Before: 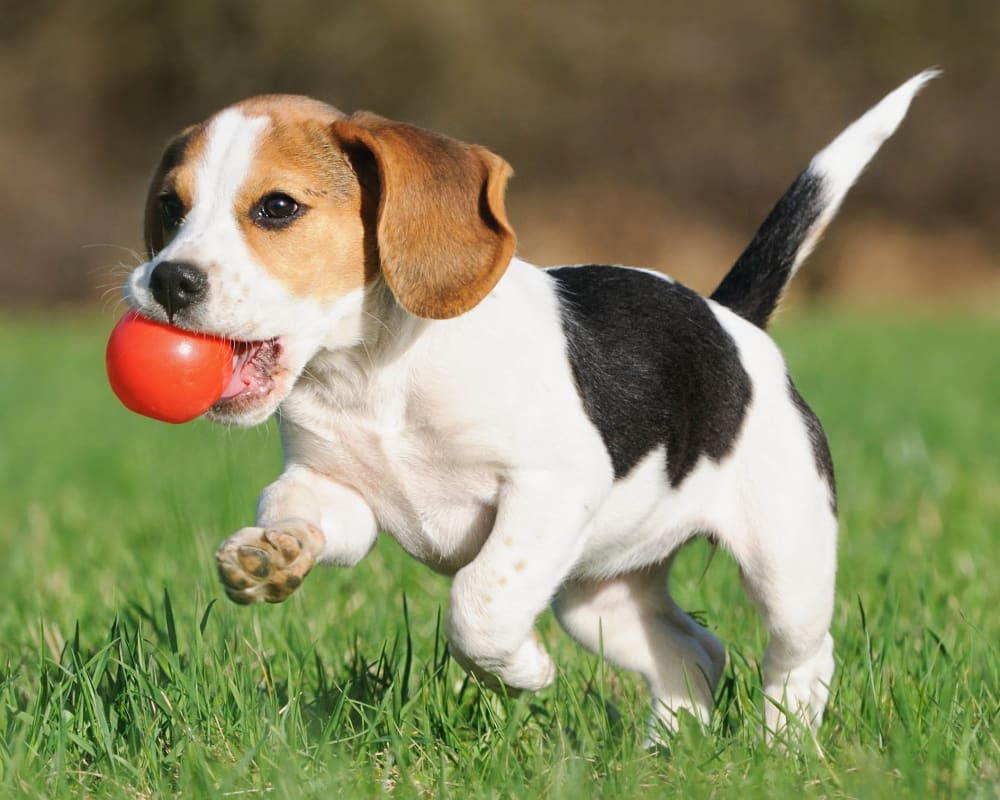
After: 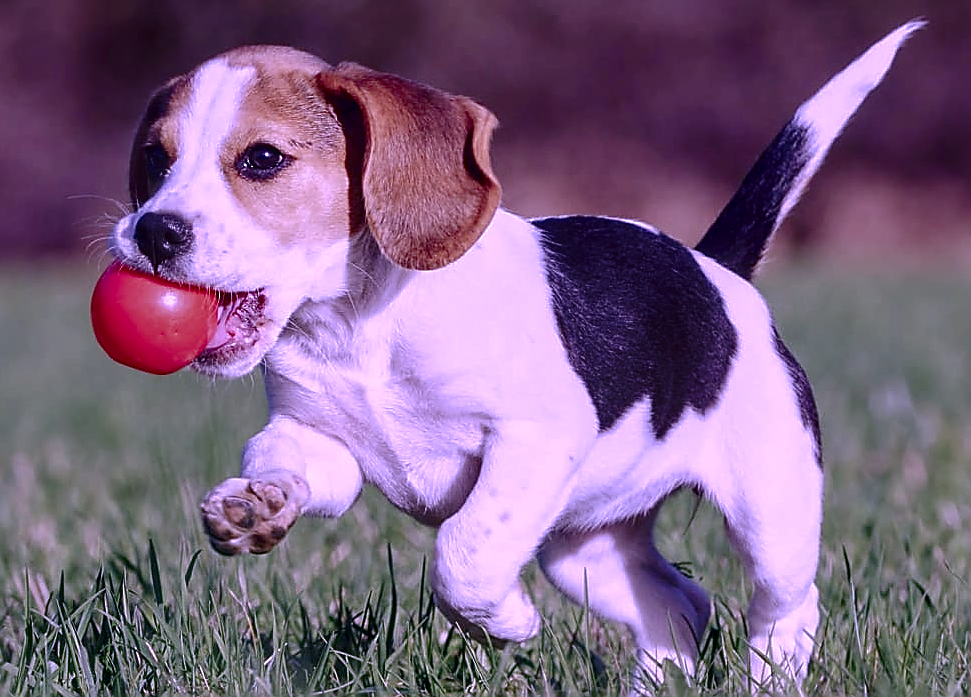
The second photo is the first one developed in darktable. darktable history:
crop: left 1.507%, top 6.147%, right 1.379%, bottom 6.637%
local contrast: on, module defaults
base curve: curves: ch0 [(0, 0) (0.158, 0.273) (0.879, 0.895) (1, 1)], preserve colors none
sharpen: radius 1.4, amount 1.25, threshold 0.7
color calibration: illuminant custom, x 0.379, y 0.481, temperature 4443.07 K
contrast brightness saturation: brightness -0.52
